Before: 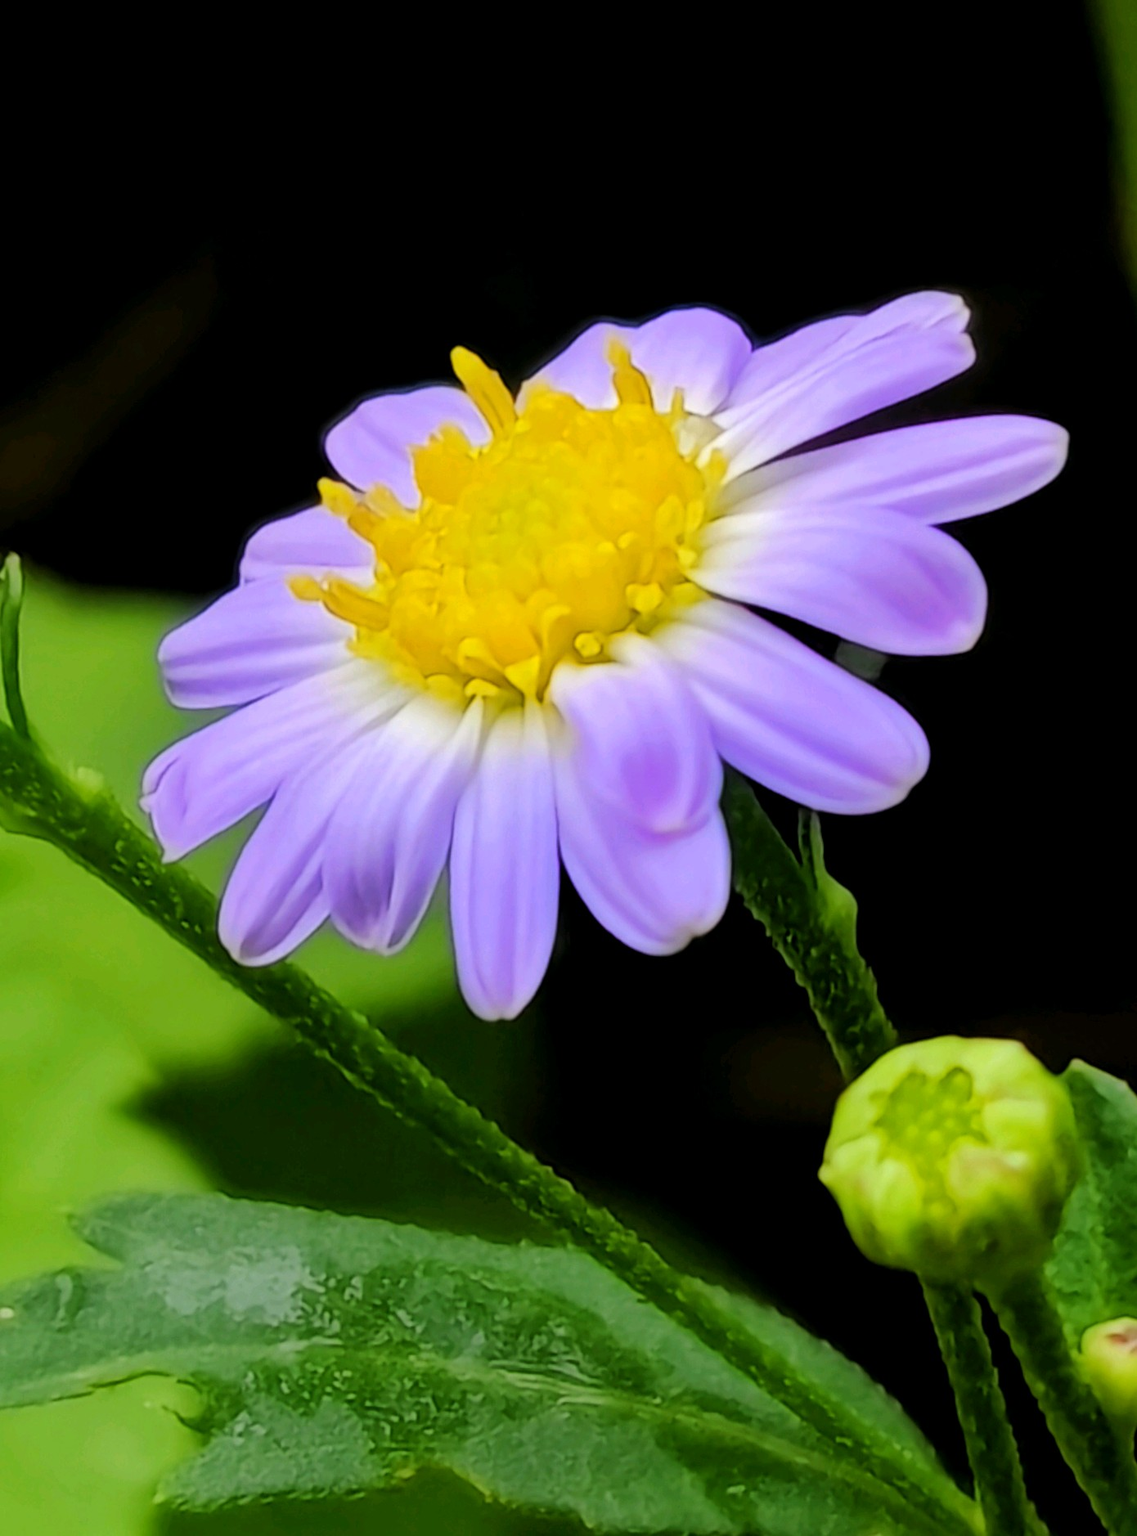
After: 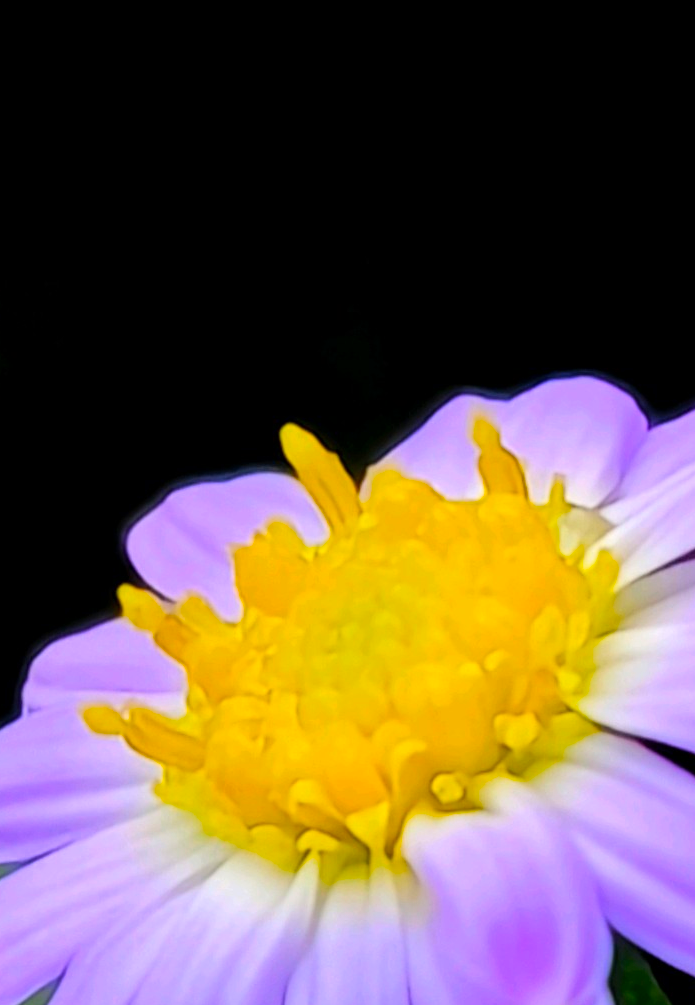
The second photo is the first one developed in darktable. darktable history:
crop: left 19.556%, right 30.401%, bottom 46.458%
color balance: output saturation 120%
